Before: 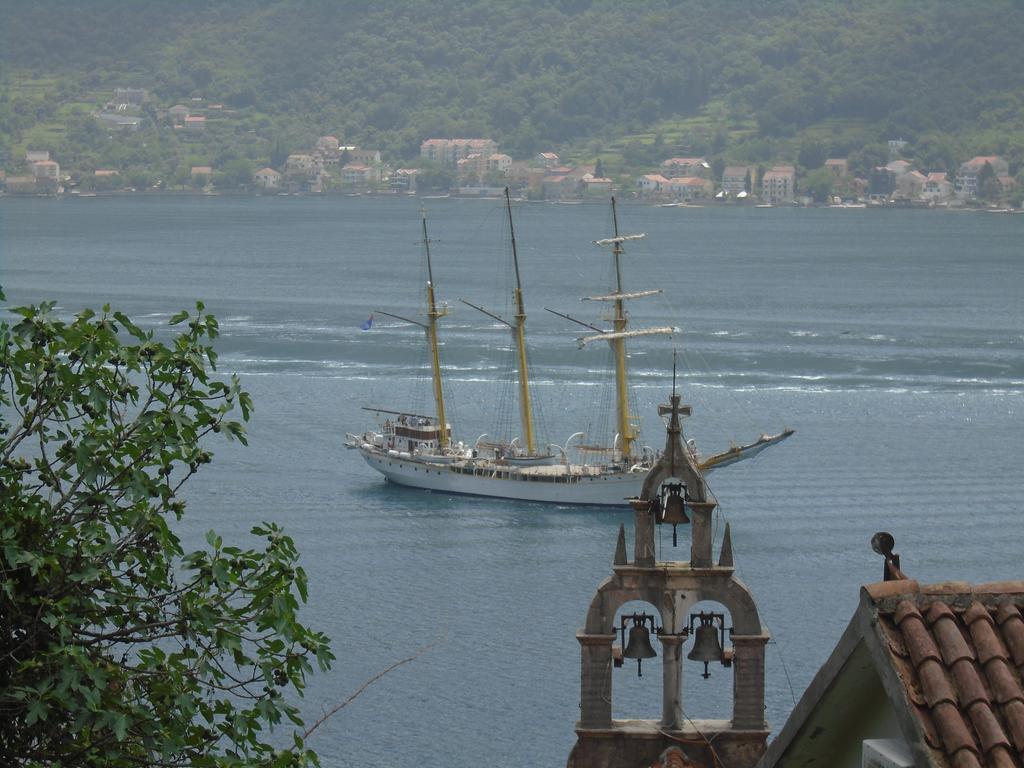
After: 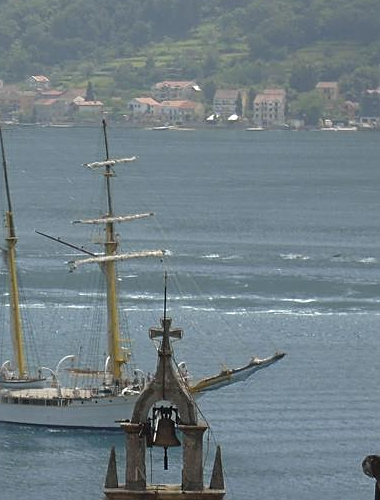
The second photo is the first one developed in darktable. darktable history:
sharpen: on, module defaults
crop and rotate: left 49.729%, top 10.146%, right 13.121%, bottom 24.679%
